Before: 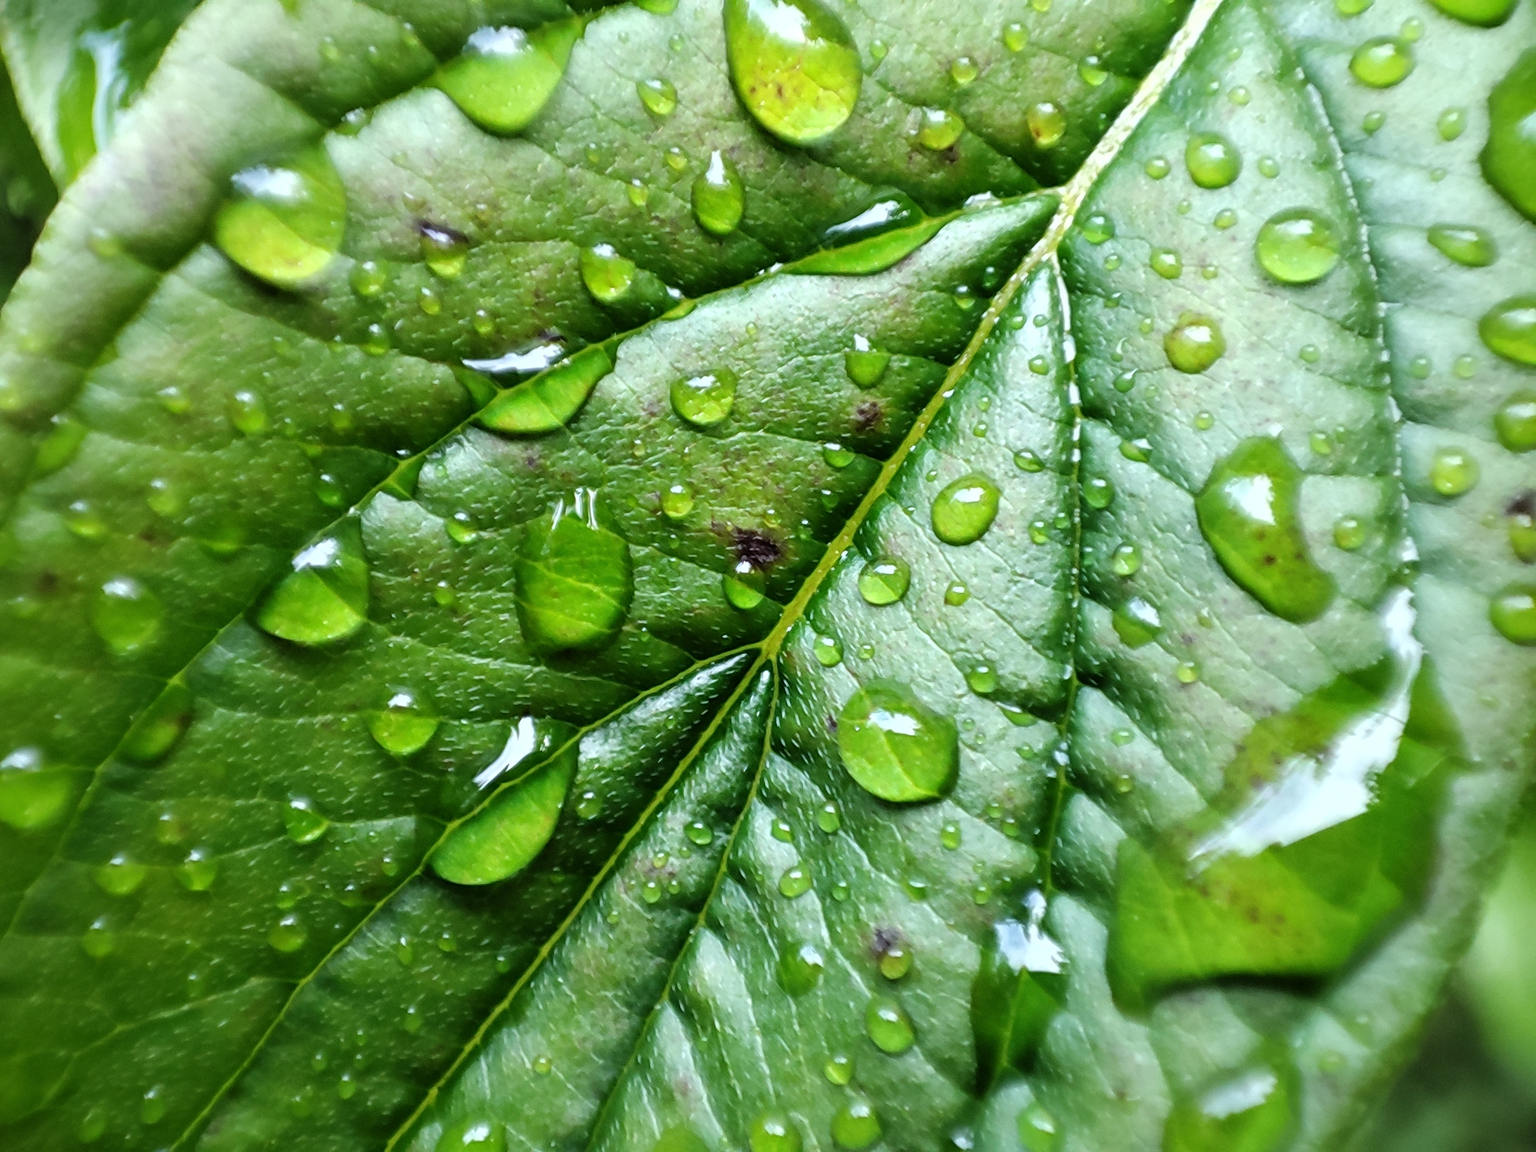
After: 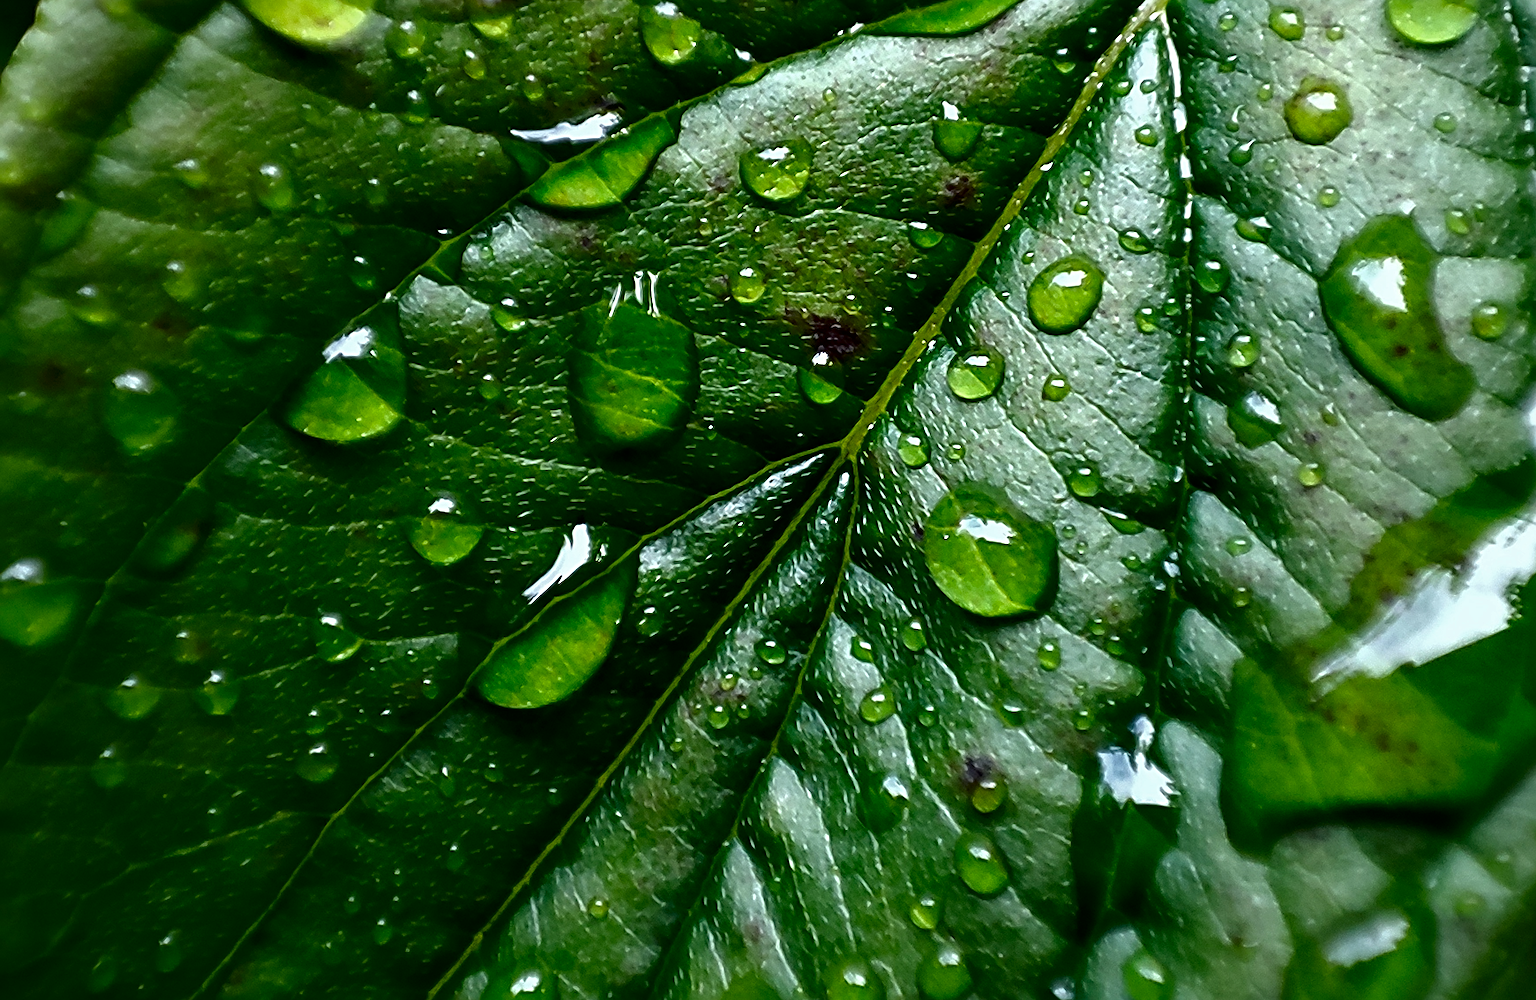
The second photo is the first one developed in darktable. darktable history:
crop: top 21.053%, right 9.335%, bottom 0.266%
sharpen: radius 2.549, amount 0.641
contrast brightness saturation: brightness -0.524
tone equalizer: edges refinement/feathering 500, mask exposure compensation -1.57 EV, preserve details no
